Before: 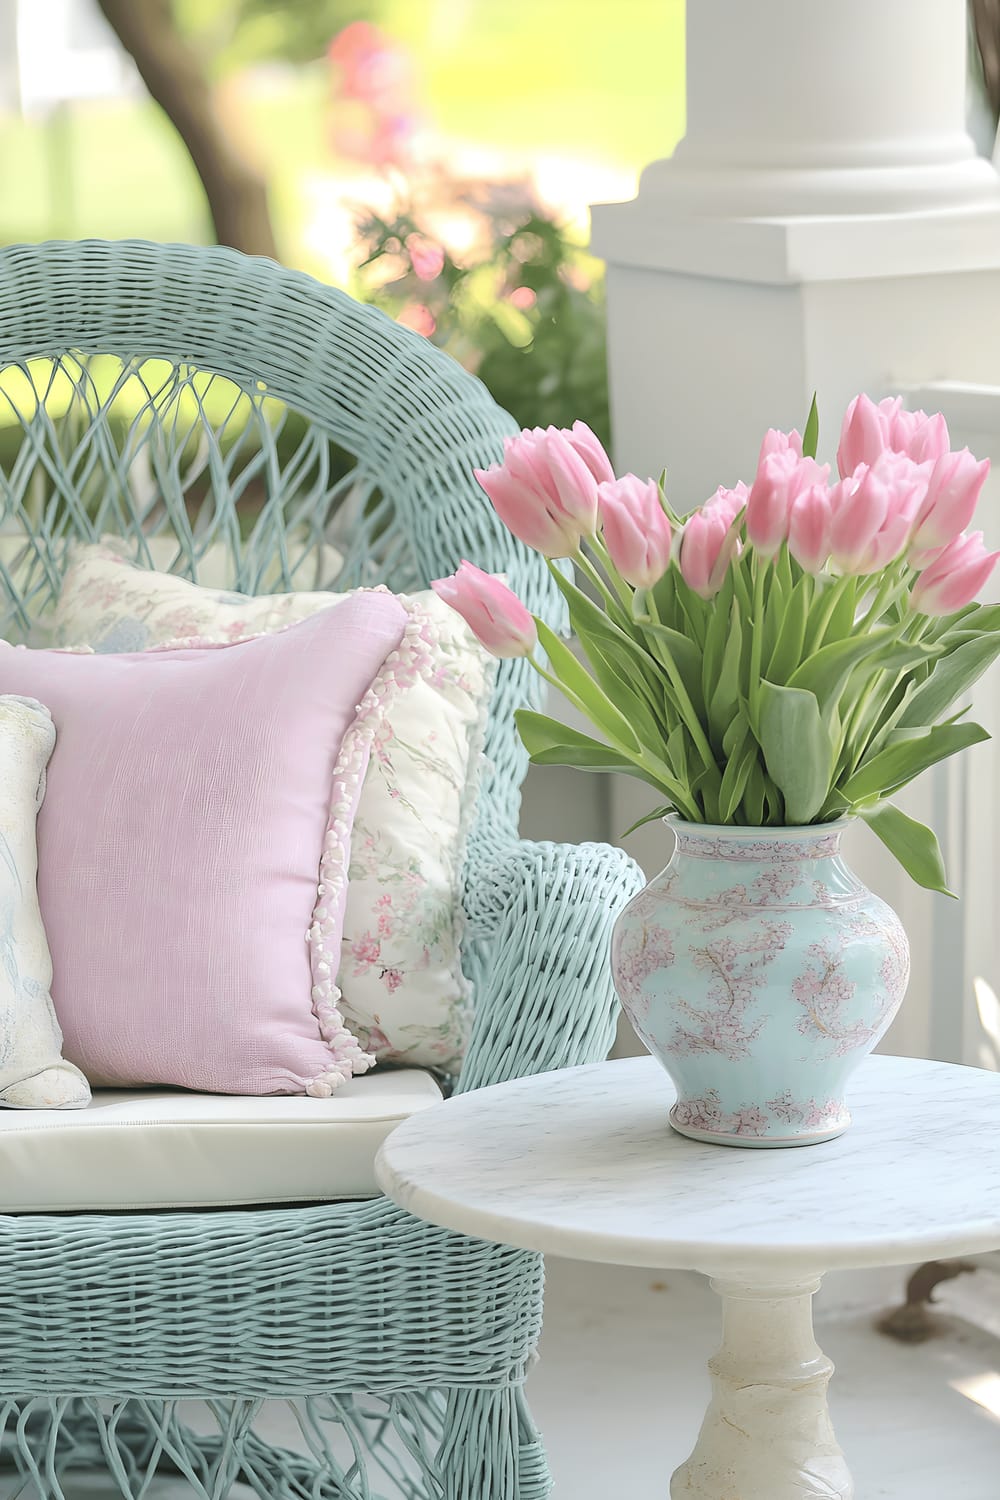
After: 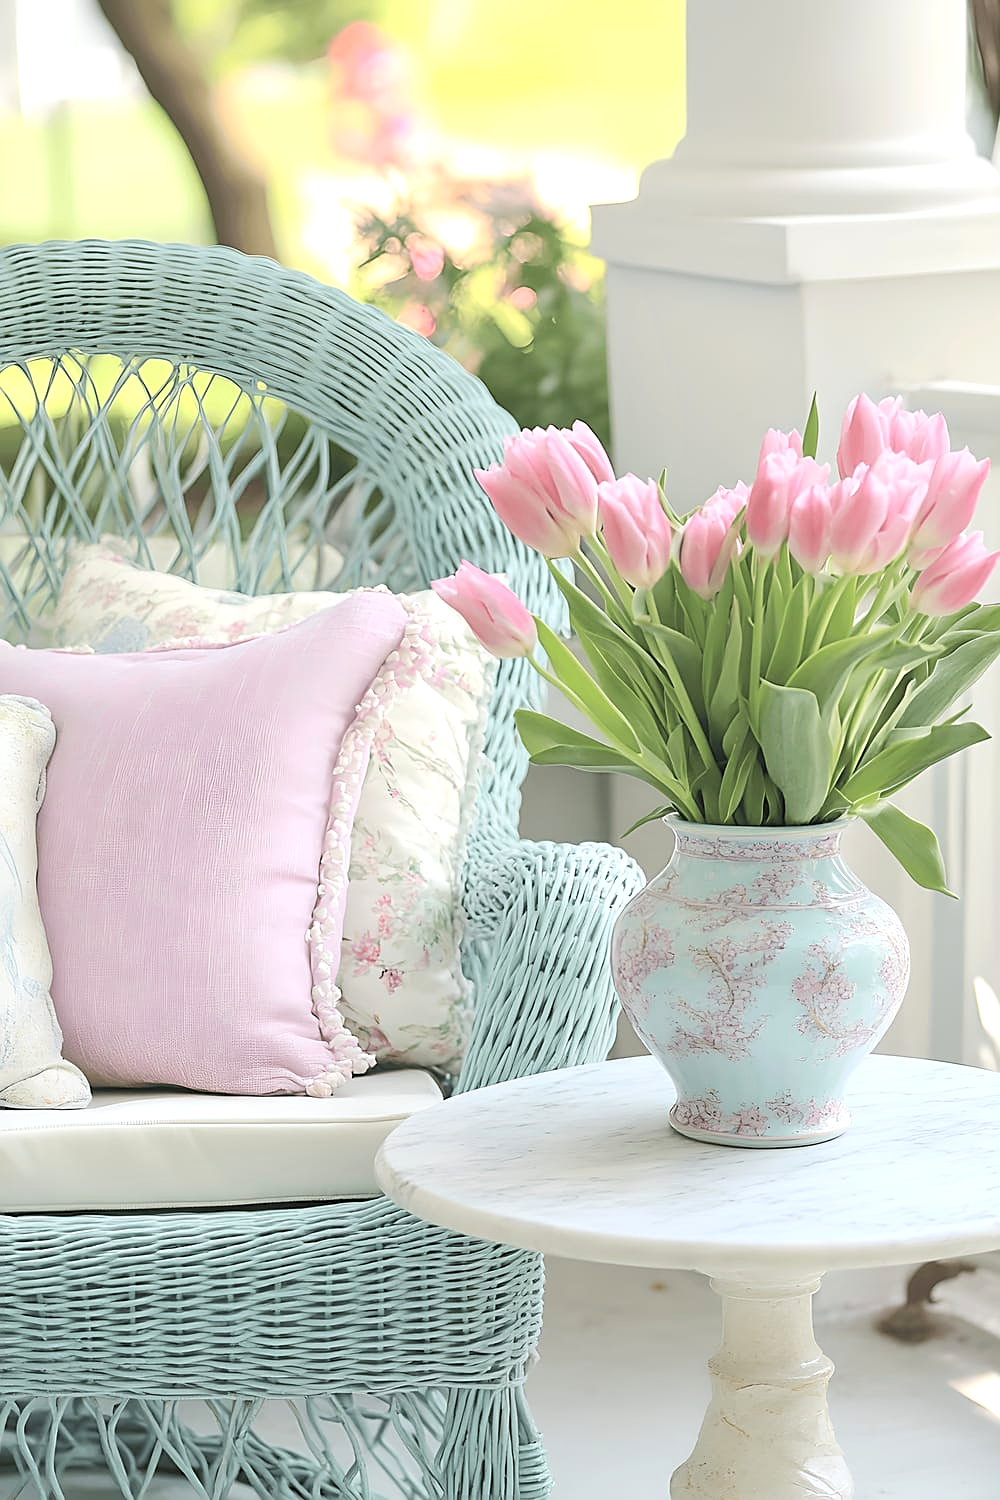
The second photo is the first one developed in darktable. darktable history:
exposure: exposure 0.211 EV, compensate highlight preservation false
tone equalizer: on, module defaults
contrast brightness saturation: contrast 0.05, brightness 0.06, saturation 0.008
sharpen: on, module defaults
